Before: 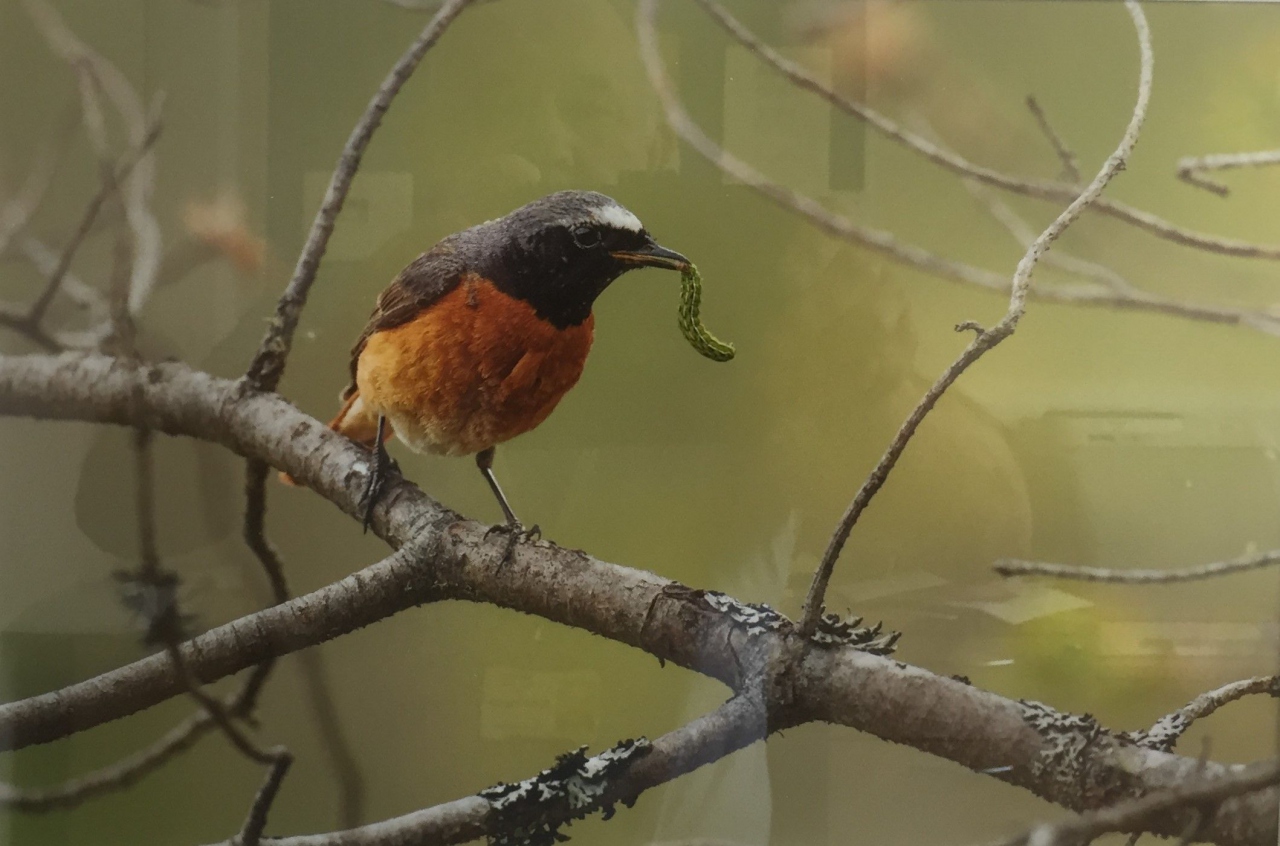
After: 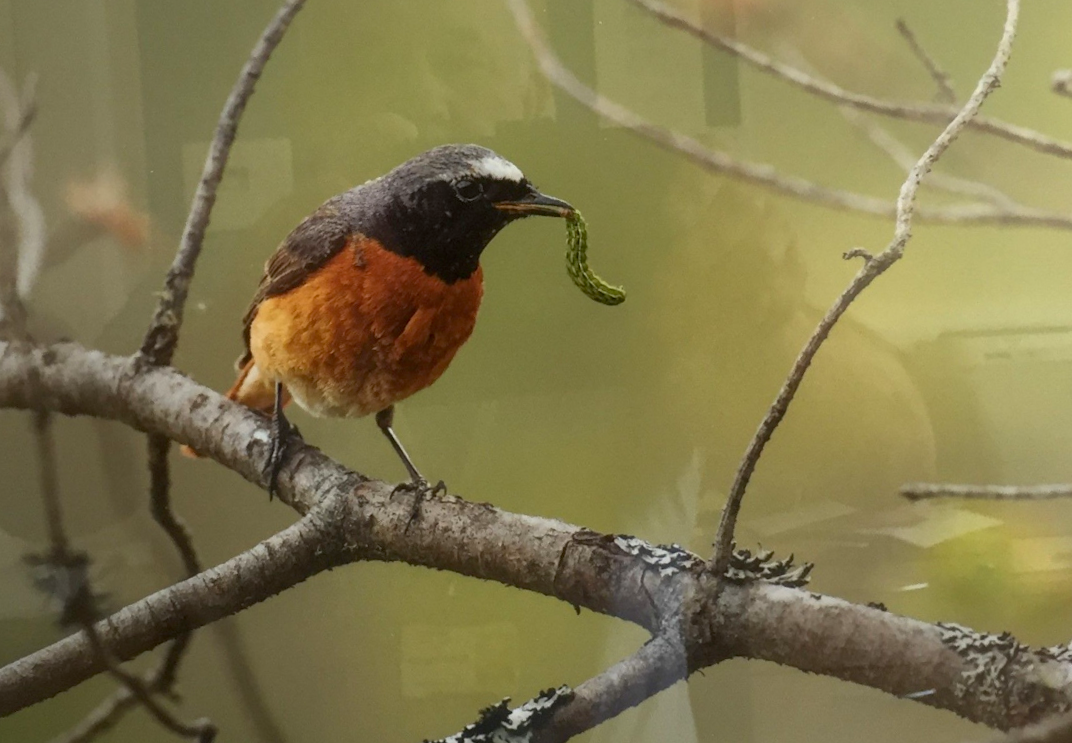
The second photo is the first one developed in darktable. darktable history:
exposure: black level correction 0.005, exposure 0.417 EV, compensate highlight preservation false
rotate and perspective: rotation -4.2°, shear 0.006, automatic cropping off
crop and rotate: left 10.071%, top 10.071%, right 10.02%, bottom 10.02%
